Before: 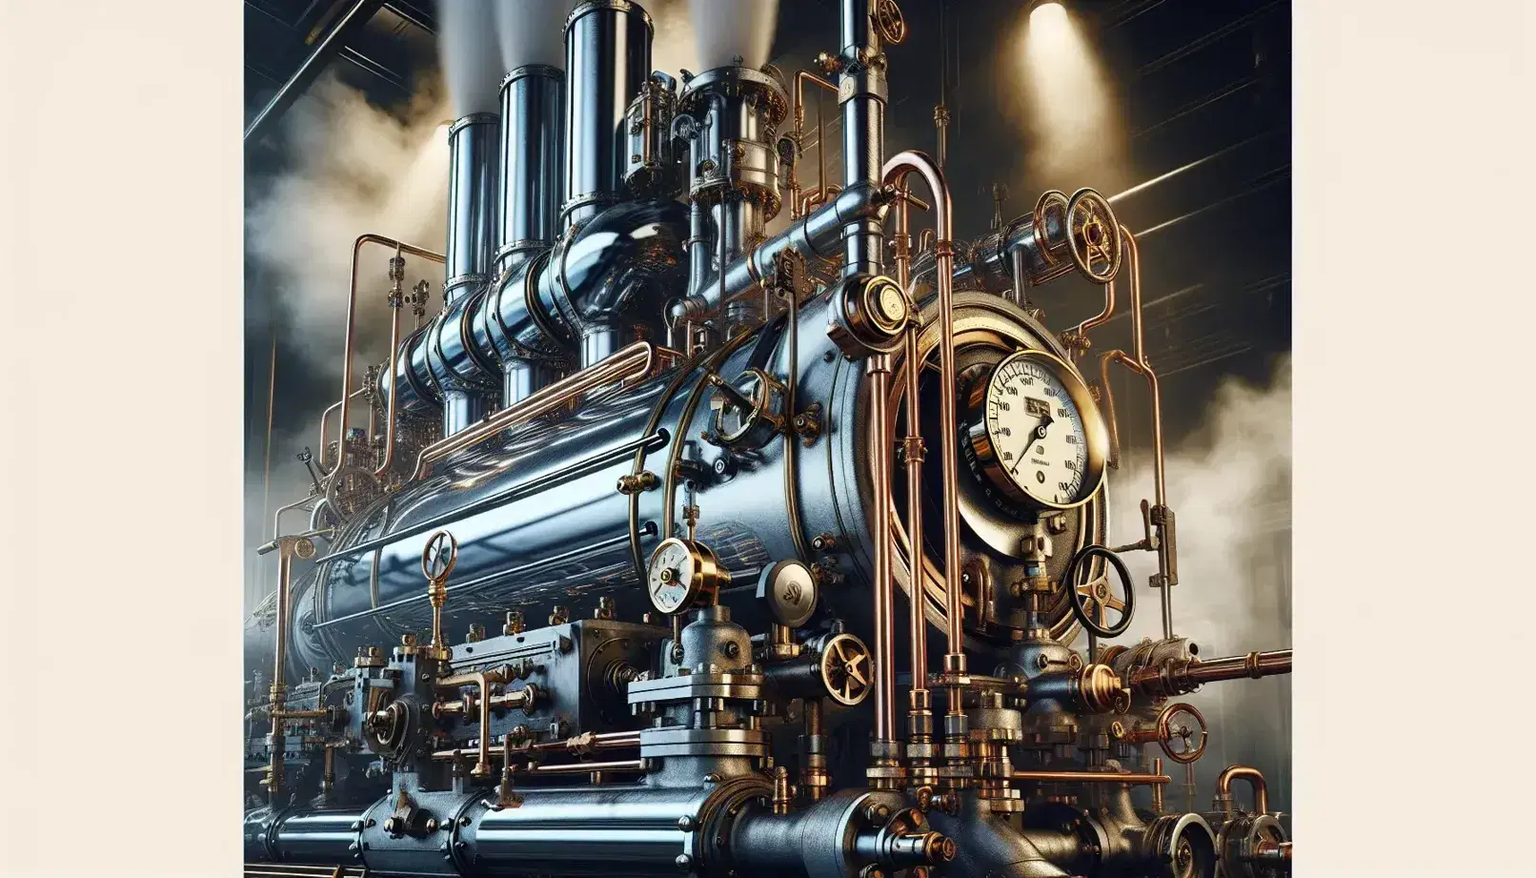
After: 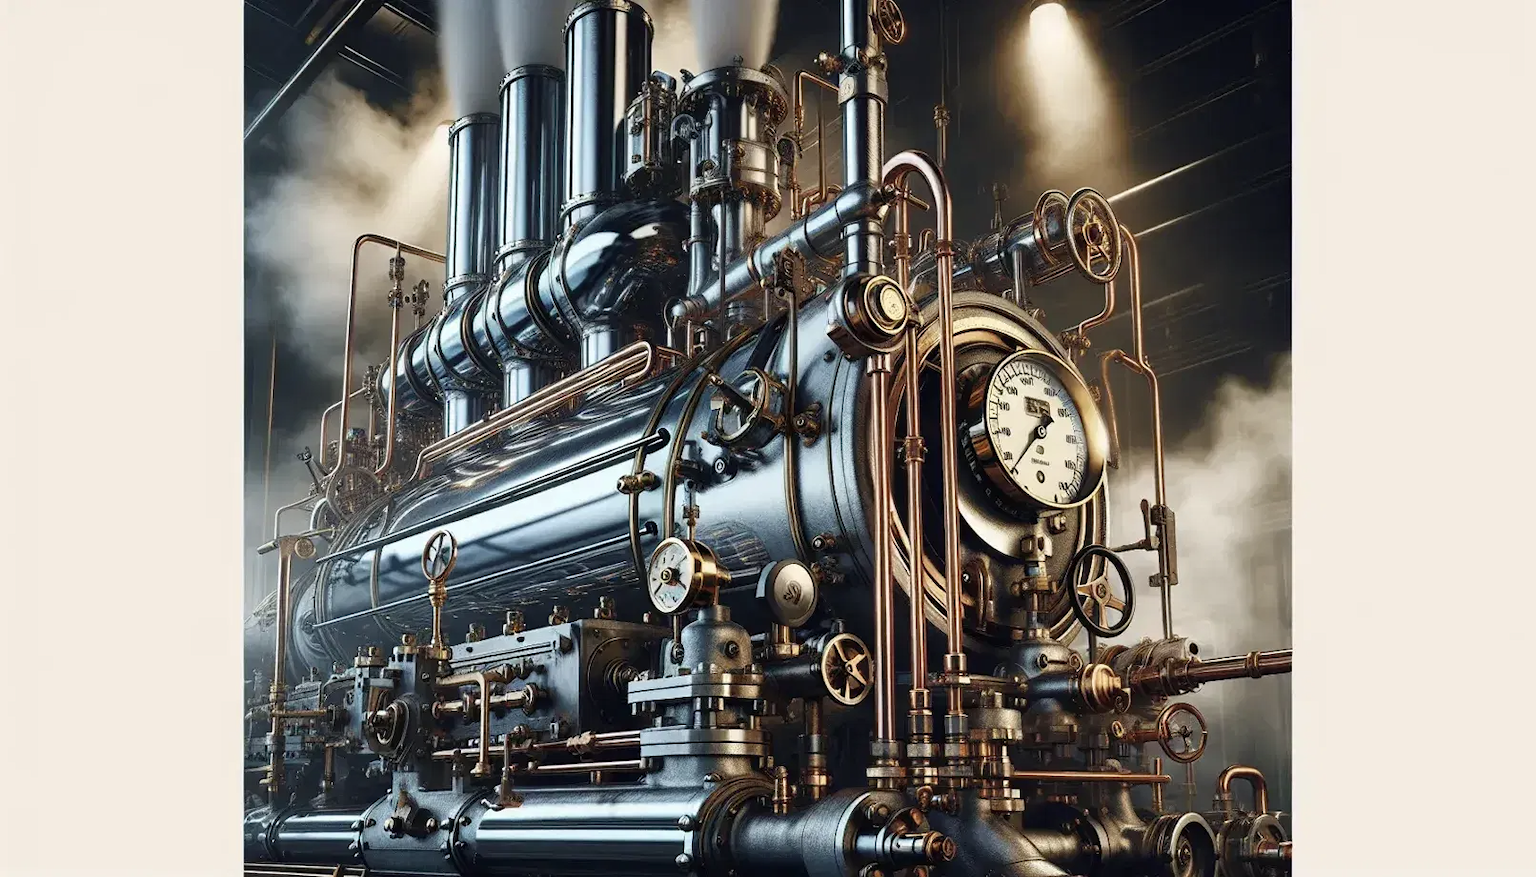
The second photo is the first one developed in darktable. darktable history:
color correction: highlights b* -0.006, saturation 0.803
